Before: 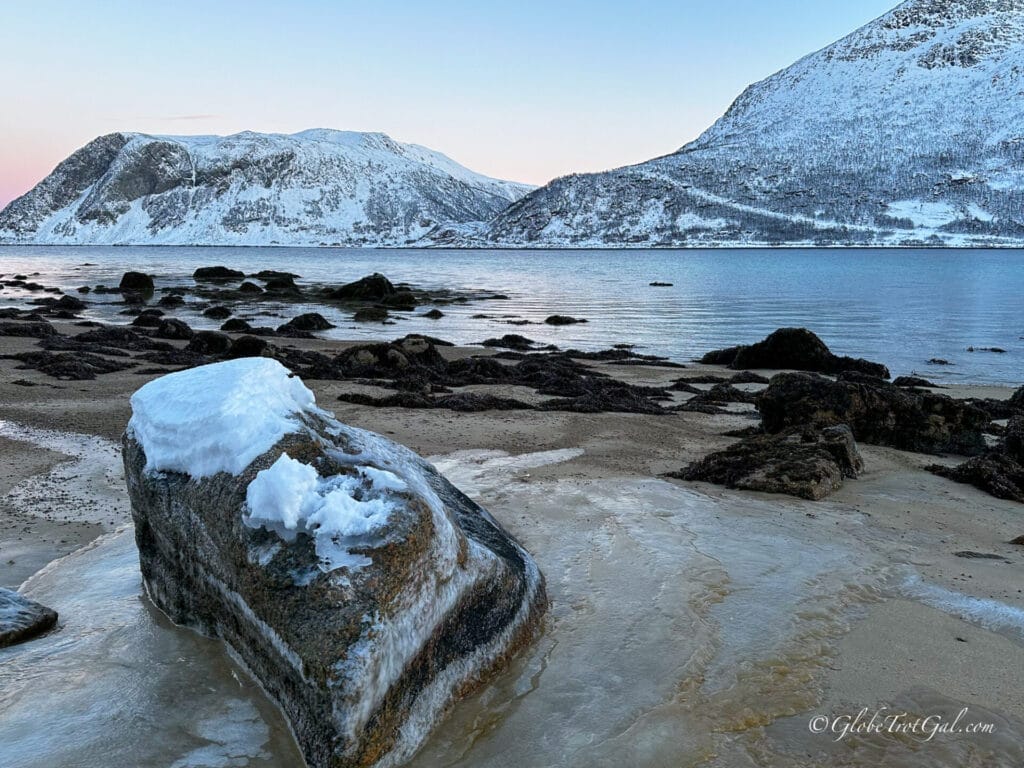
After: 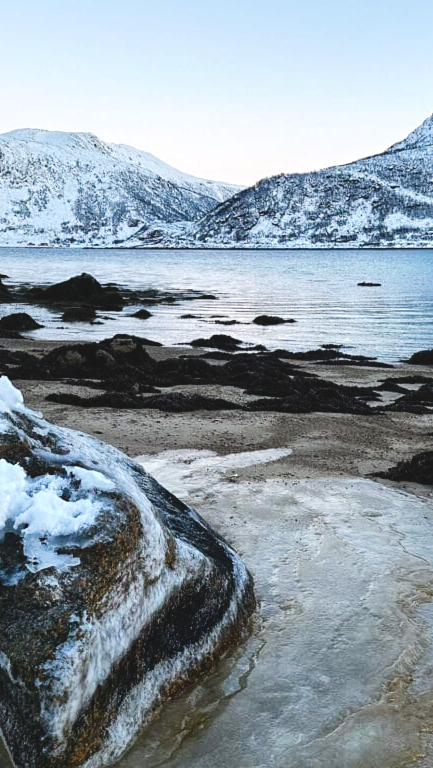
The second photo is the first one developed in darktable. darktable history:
tone equalizer: -8 EV -0.398 EV, -7 EV -0.425 EV, -6 EV -0.349 EV, -5 EV -0.187 EV, -3 EV 0.246 EV, -2 EV 0.356 EV, -1 EV 0.373 EV, +0 EV 0.404 EV, edges refinement/feathering 500, mask exposure compensation -1.57 EV, preserve details no
tone curve: curves: ch0 [(0, 0.087) (0.175, 0.178) (0.466, 0.498) (0.715, 0.764) (1, 0.961)]; ch1 [(0, 0) (0.437, 0.398) (0.476, 0.466) (0.505, 0.505) (0.534, 0.544) (0.612, 0.605) (0.641, 0.643) (1, 1)]; ch2 [(0, 0) (0.359, 0.379) (0.427, 0.453) (0.489, 0.495) (0.531, 0.534) (0.579, 0.579) (1, 1)], preserve colors none
crop: left 28.565%, right 29.104%
local contrast: mode bilateral grid, contrast 19, coarseness 51, detail 128%, midtone range 0.2
